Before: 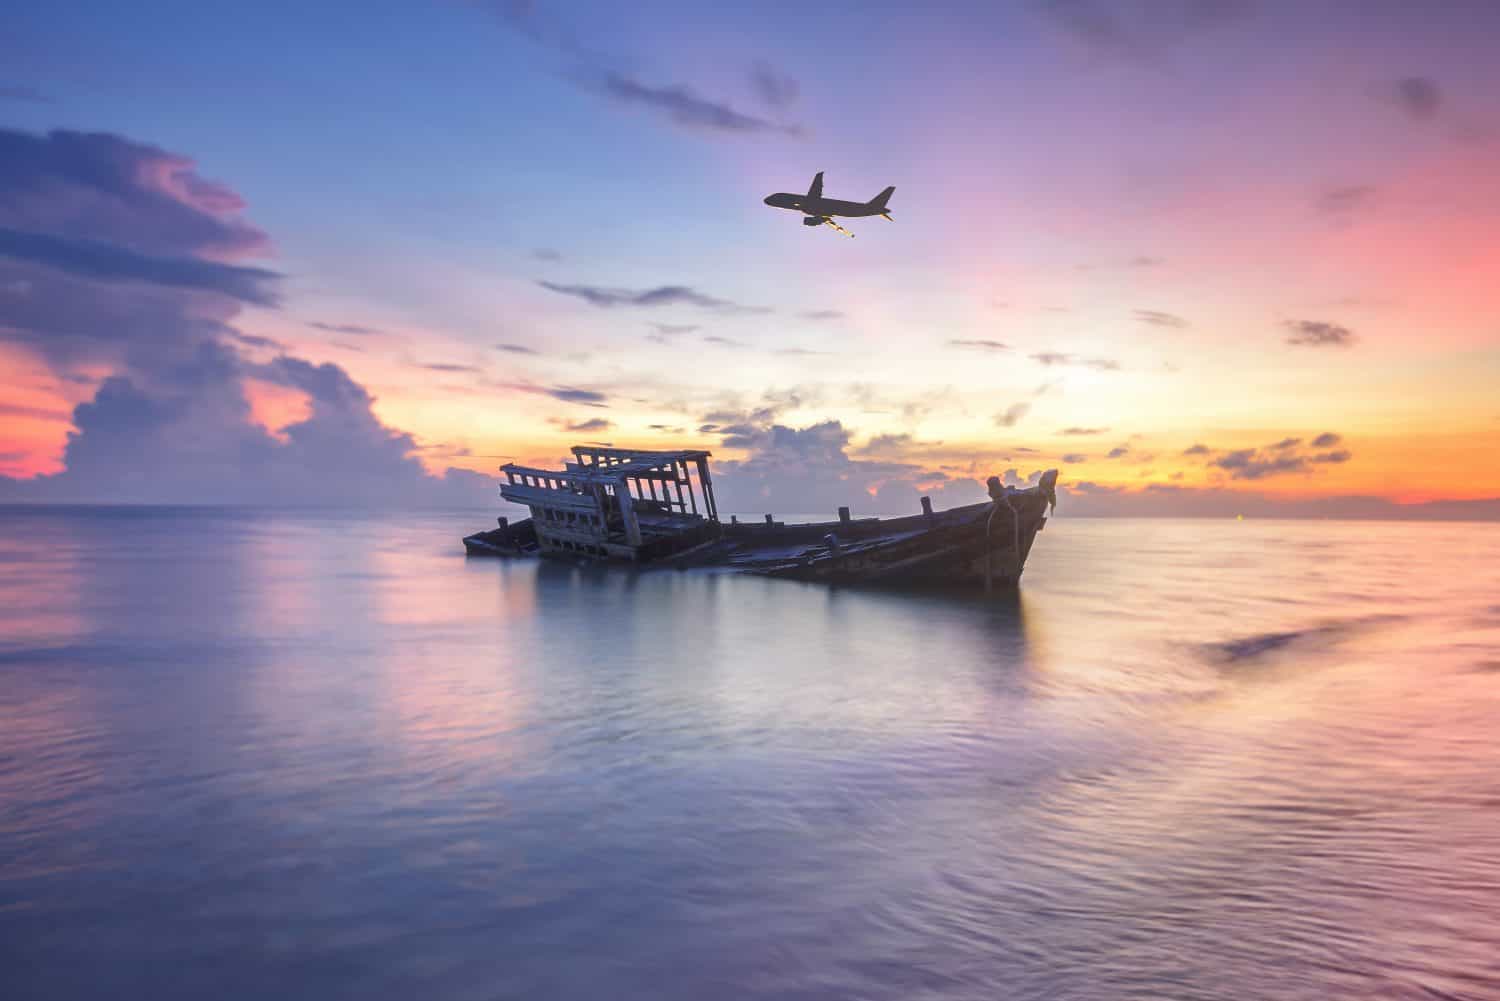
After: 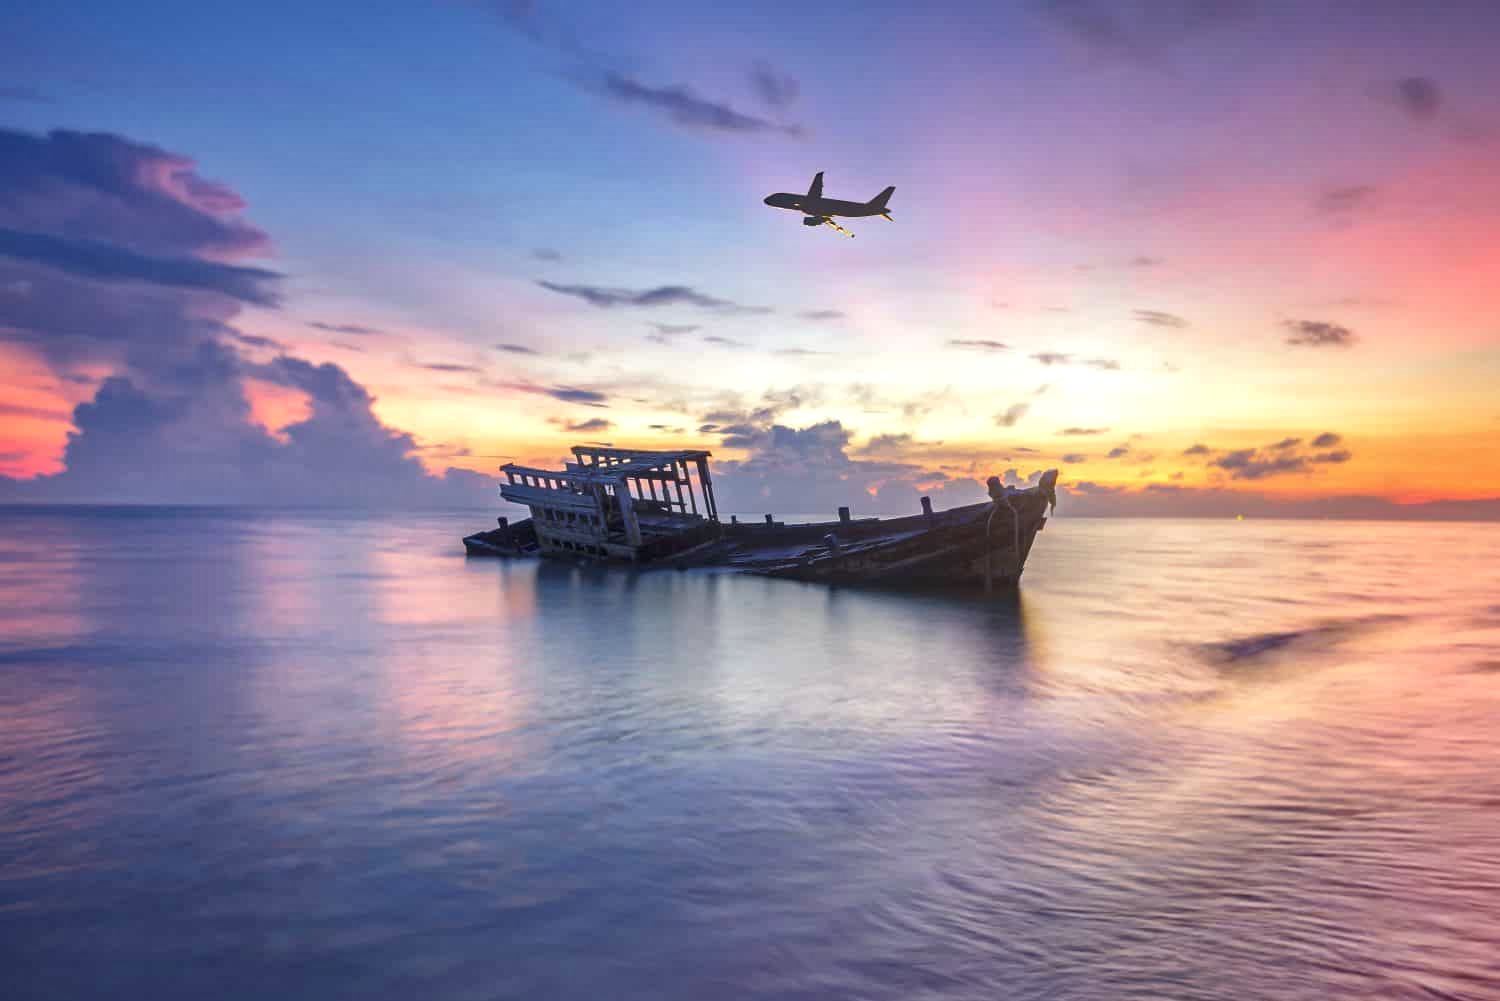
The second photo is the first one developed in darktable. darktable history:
haze removal: compatibility mode true, adaptive false
local contrast: mode bilateral grid, contrast 20, coarseness 50, detail 120%, midtone range 0.2
